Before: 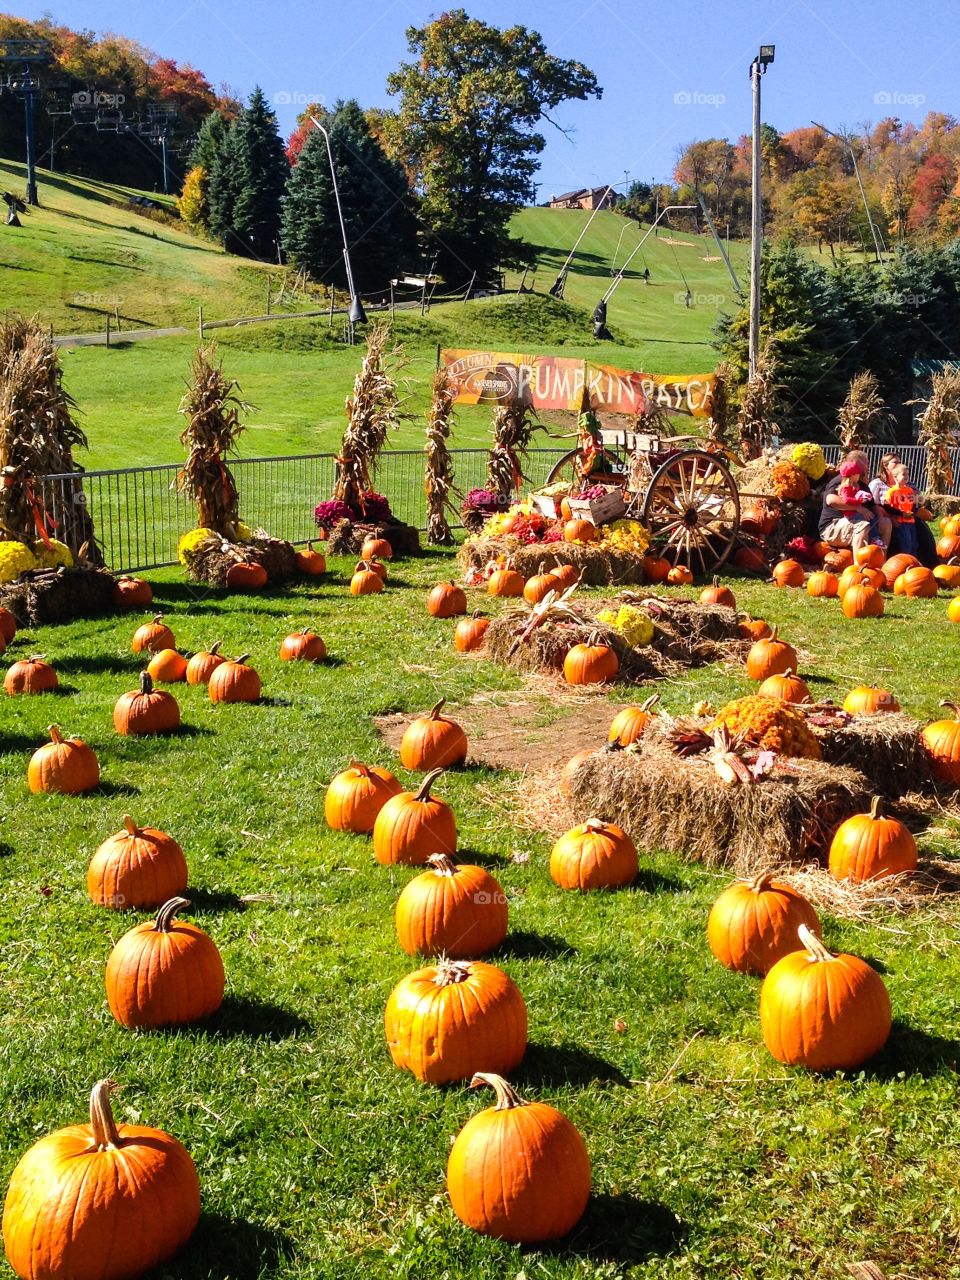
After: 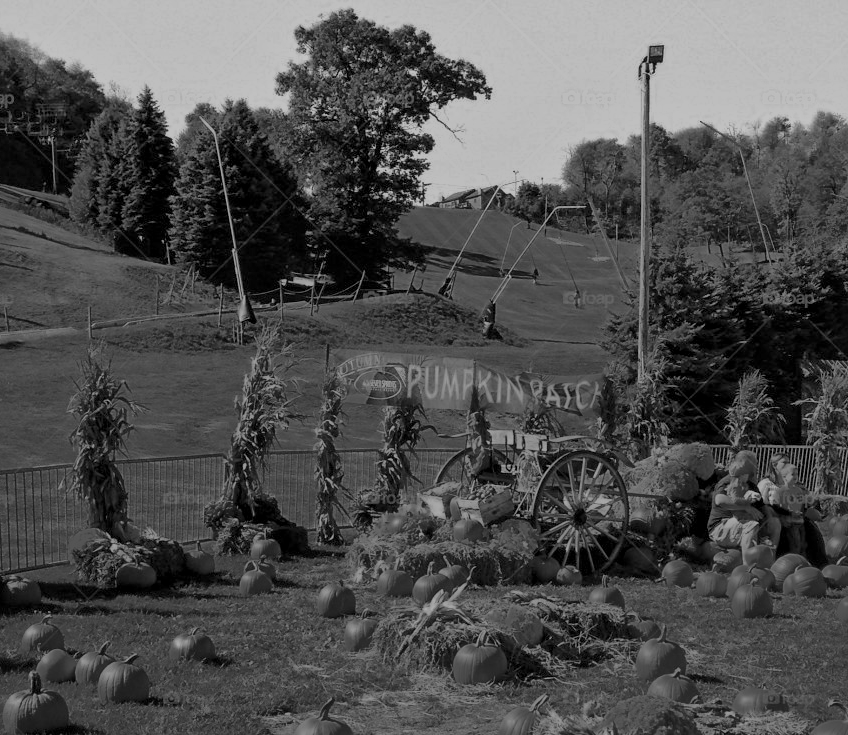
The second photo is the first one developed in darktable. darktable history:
local contrast: mode bilateral grid, contrast 20, coarseness 20, detail 150%, midtone range 0.2
crop and rotate: left 11.576%, bottom 42.54%
color correction: highlights a* 39.47, highlights b* 39.76, saturation 0.687
color zones: curves: ch0 [(0.287, 0.048) (0.493, 0.484) (0.737, 0.816)]; ch1 [(0, 0) (0.143, 0) (0.286, 0) (0.429, 0) (0.571, 0) (0.714, 0) (0.857, 0)]
